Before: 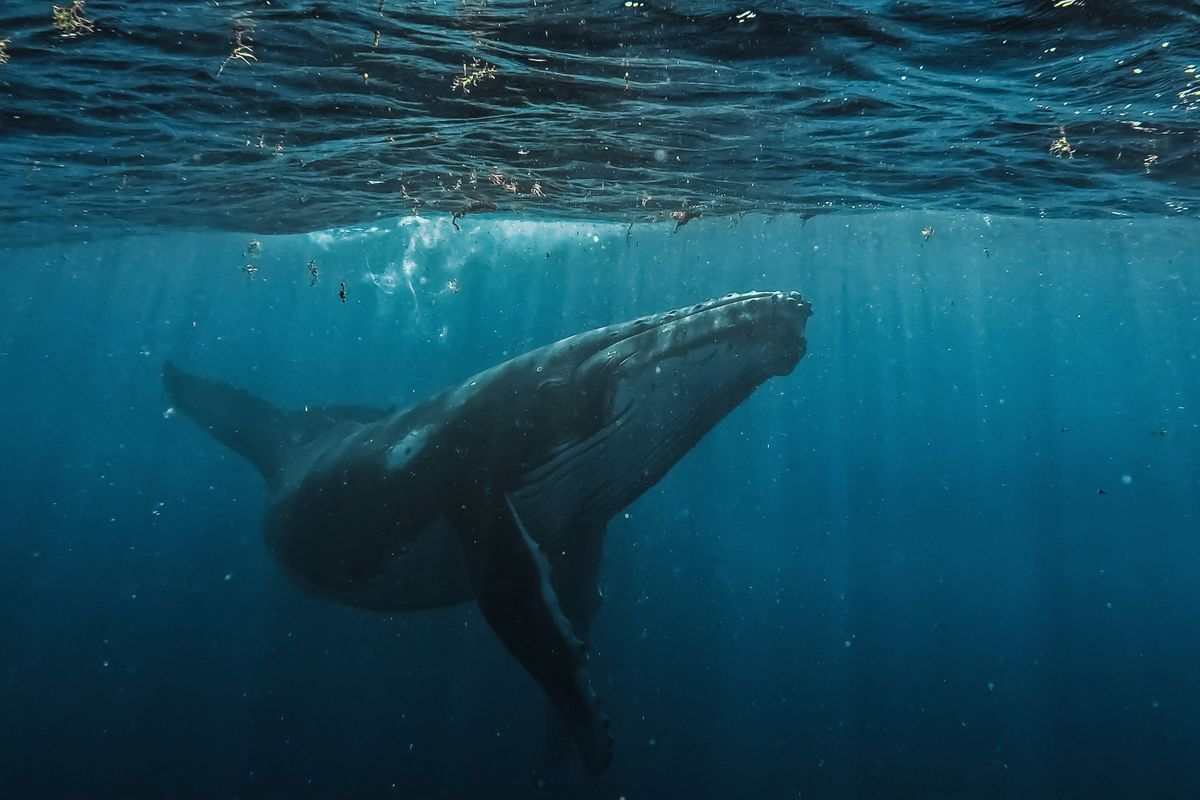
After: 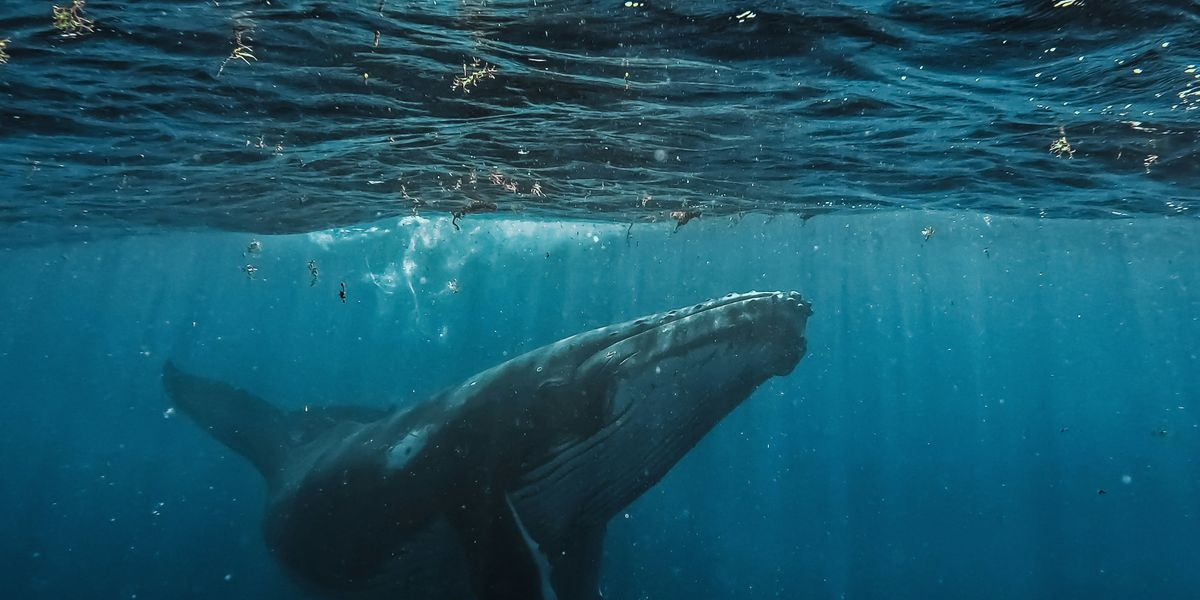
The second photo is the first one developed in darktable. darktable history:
crop: bottom 24.979%
